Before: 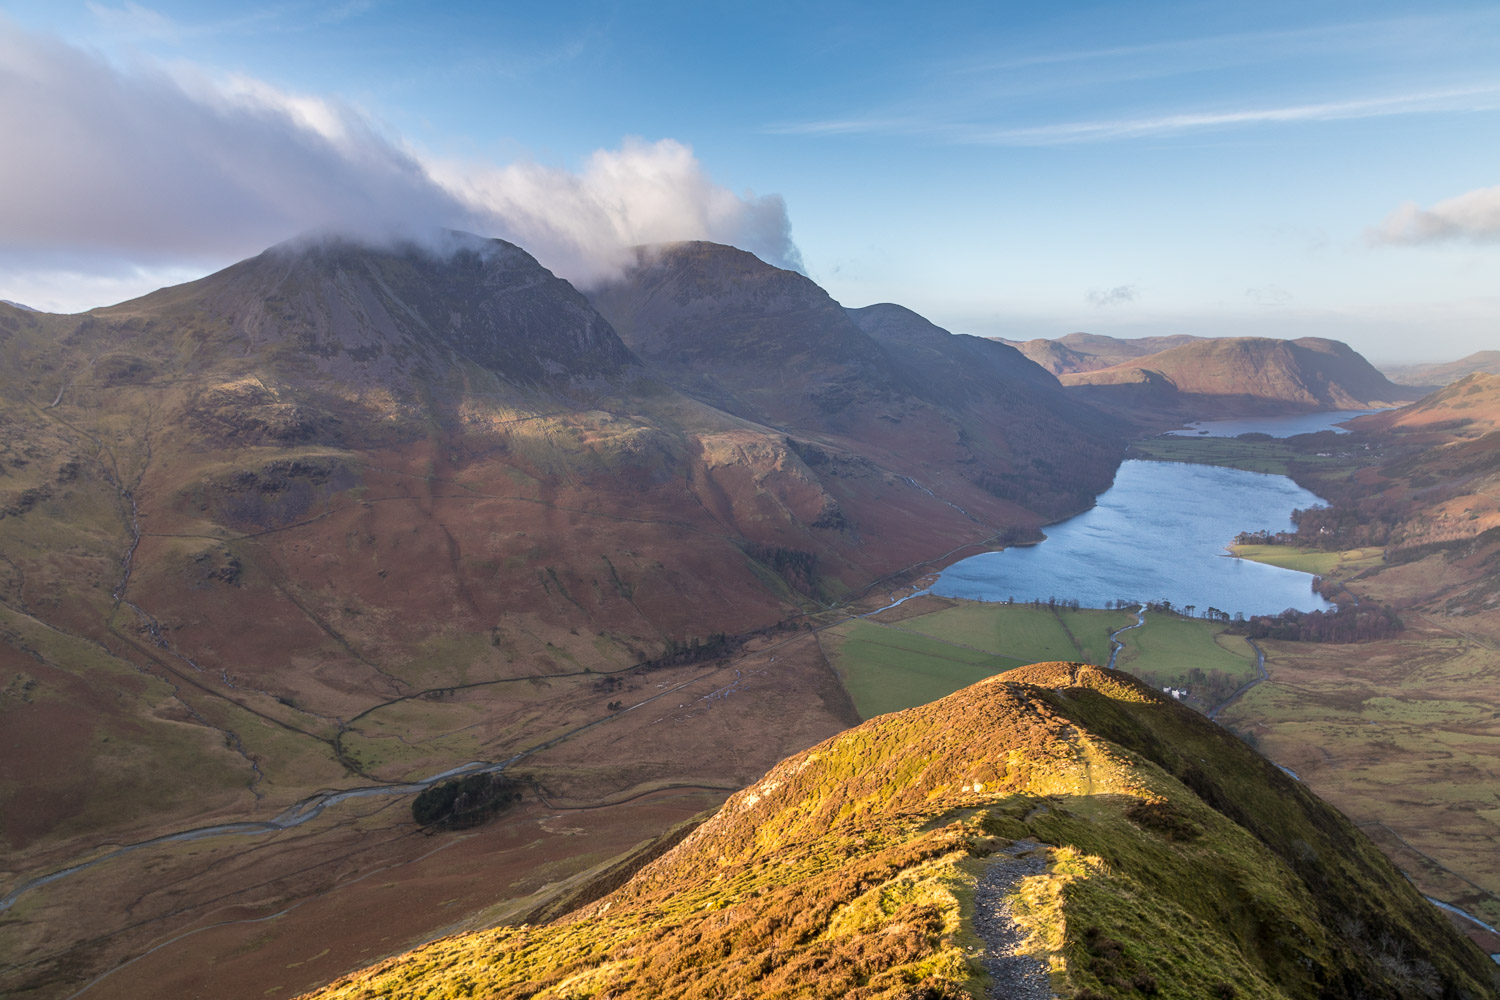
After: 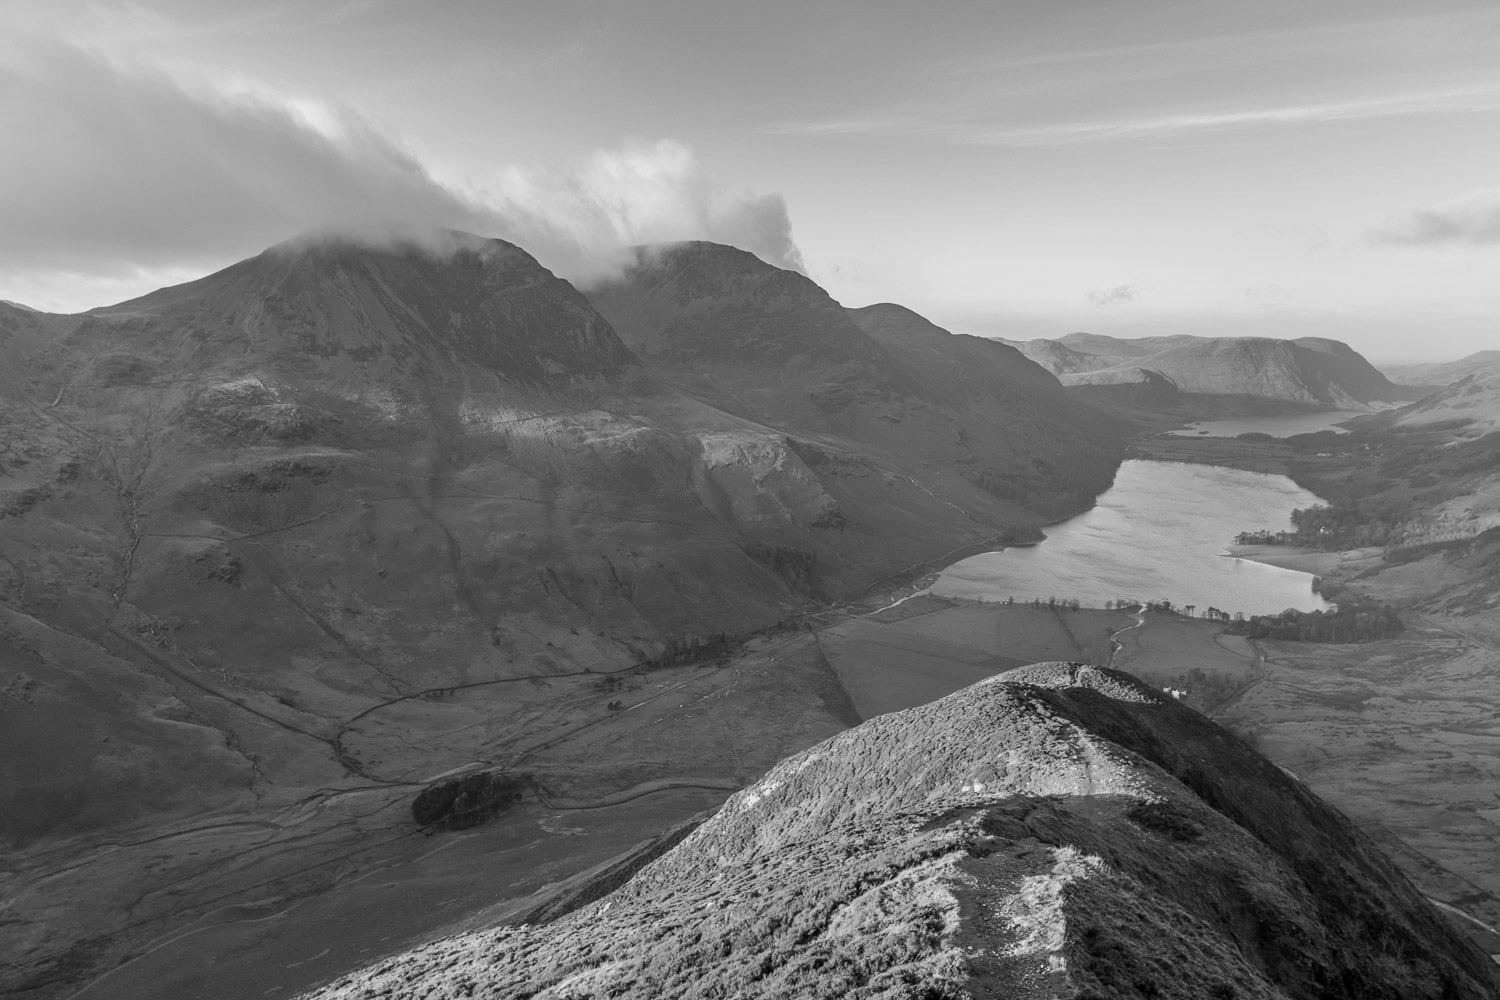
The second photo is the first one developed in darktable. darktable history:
color calibration: output gray [0.31, 0.36, 0.33, 0], illuminant same as pipeline (D50), adaptation XYZ, x 0.346, y 0.358, temperature 5019.89 K, gamut compression 0.98
